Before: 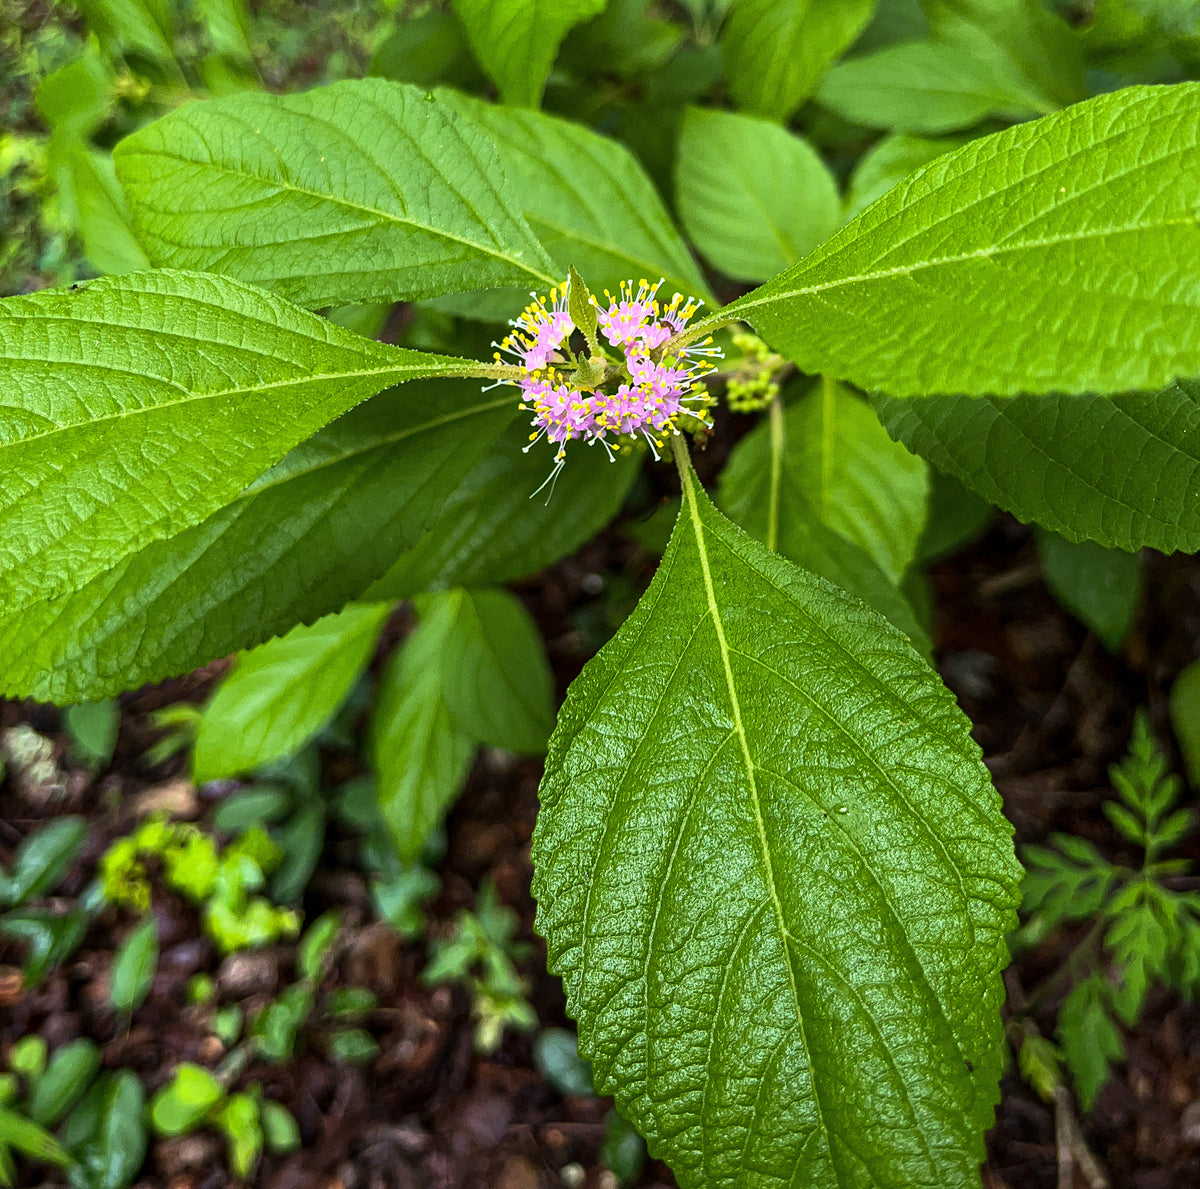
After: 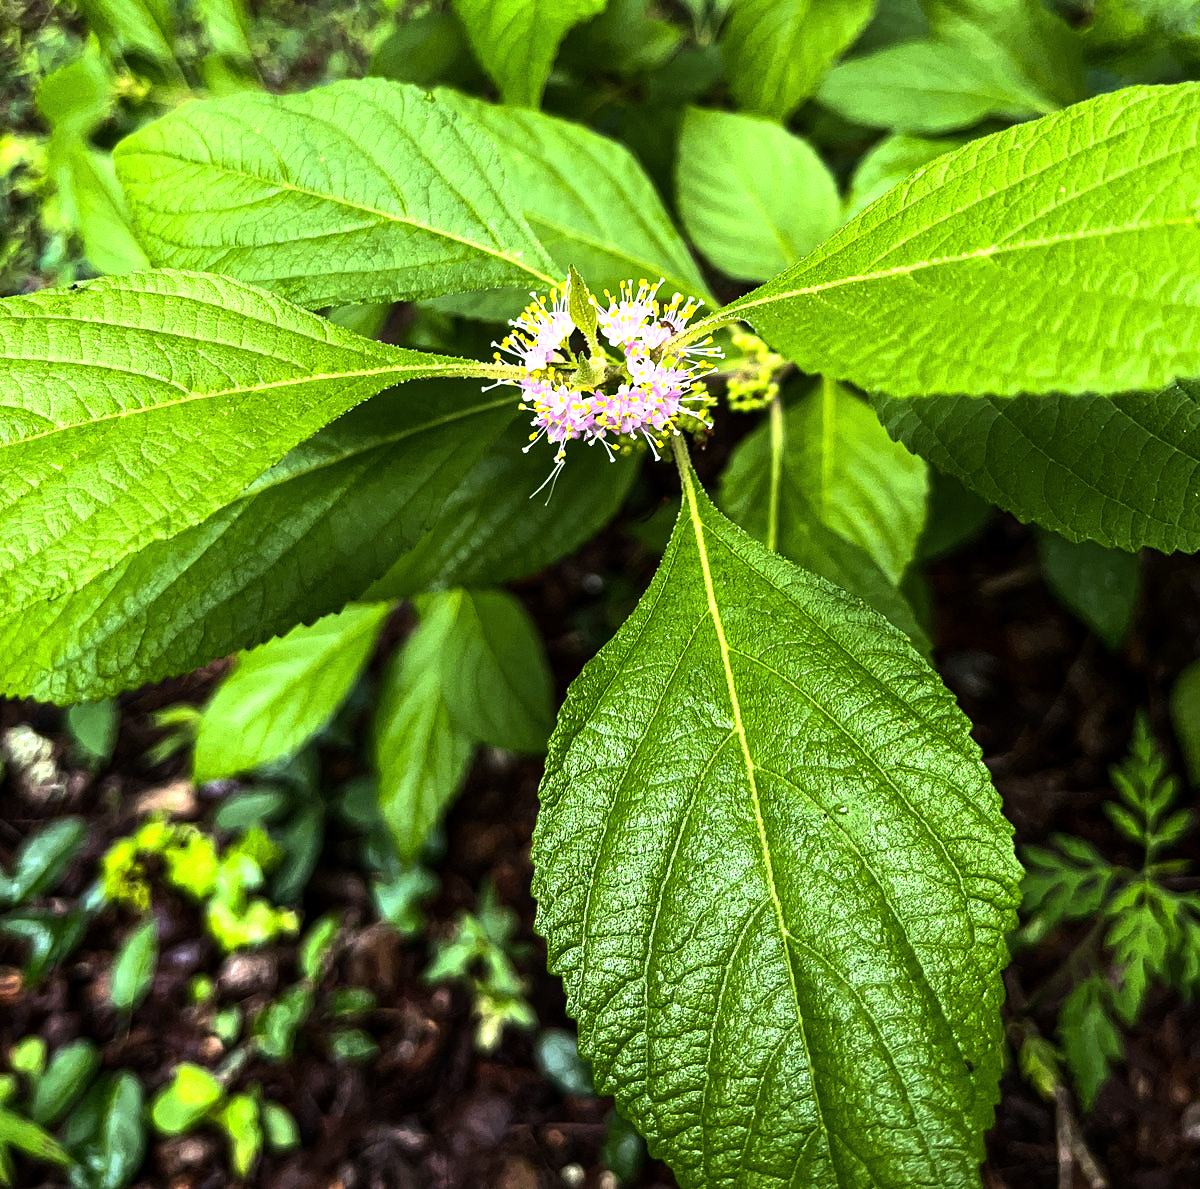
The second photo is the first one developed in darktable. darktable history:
tone equalizer: -8 EV -1.12 EV, -7 EV -1.01 EV, -6 EV -0.897 EV, -5 EV -0.548 EV, -3 EV 0.578 EV, -2 EV 0.86 EV, -1 EV 1.01 EV, +0 EV 1.07 EV, edges refinement/feathering 500, mask exposure compensation -1.57 EV, preserve details no
